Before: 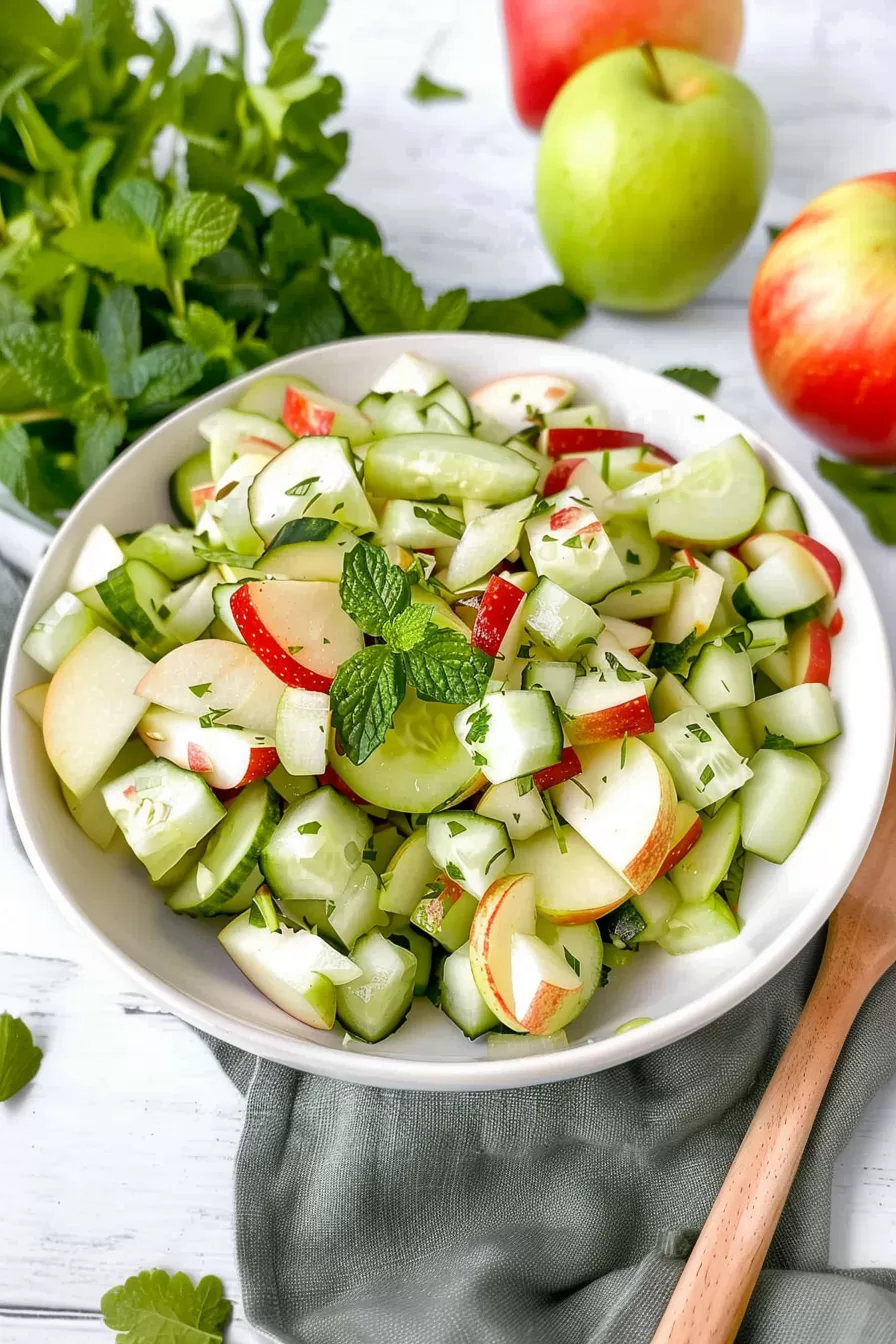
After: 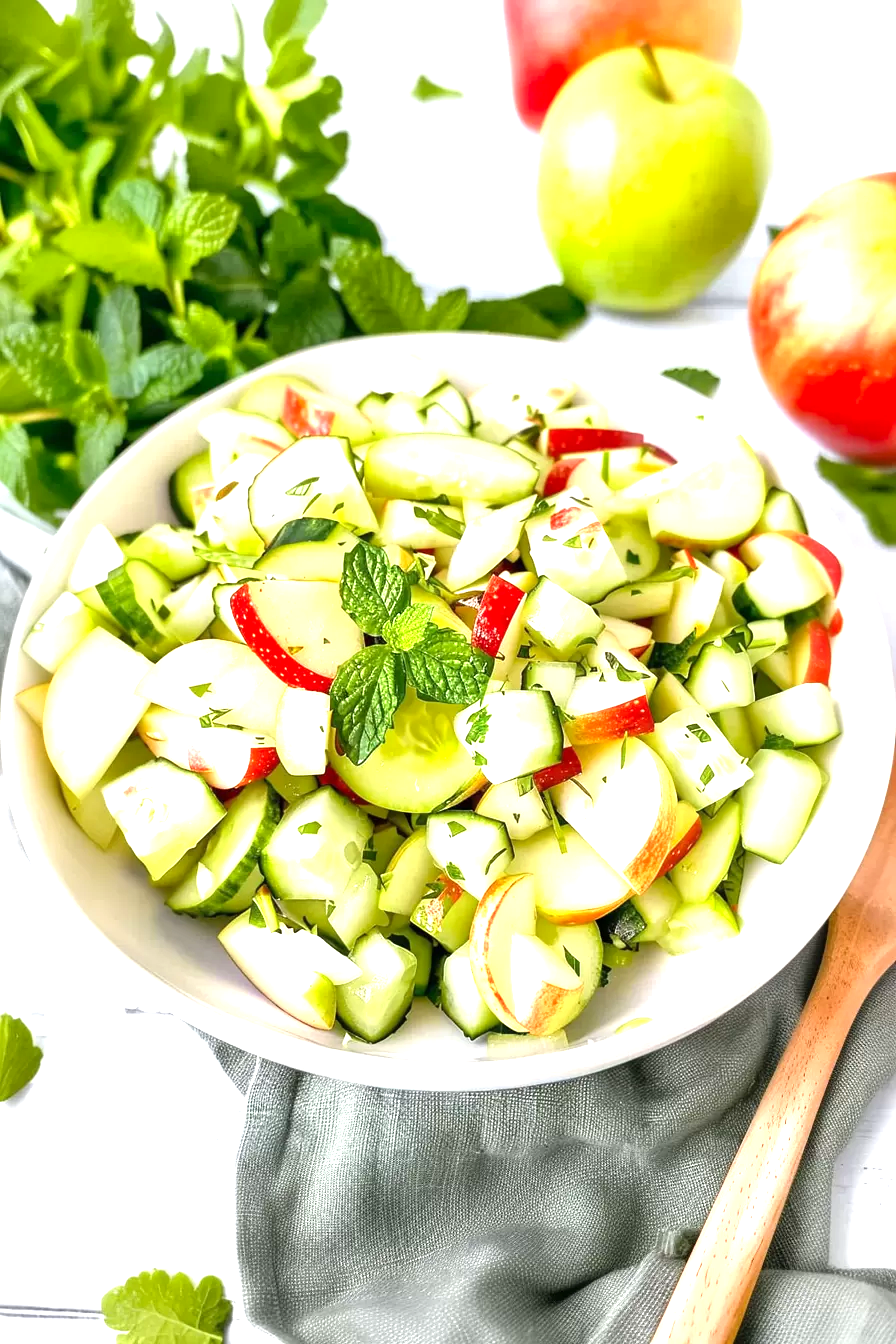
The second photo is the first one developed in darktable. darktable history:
exposure: exposure 0.6 EV, compensate highlight preservation false
levels: levels [0, 0.43, 0.859]
